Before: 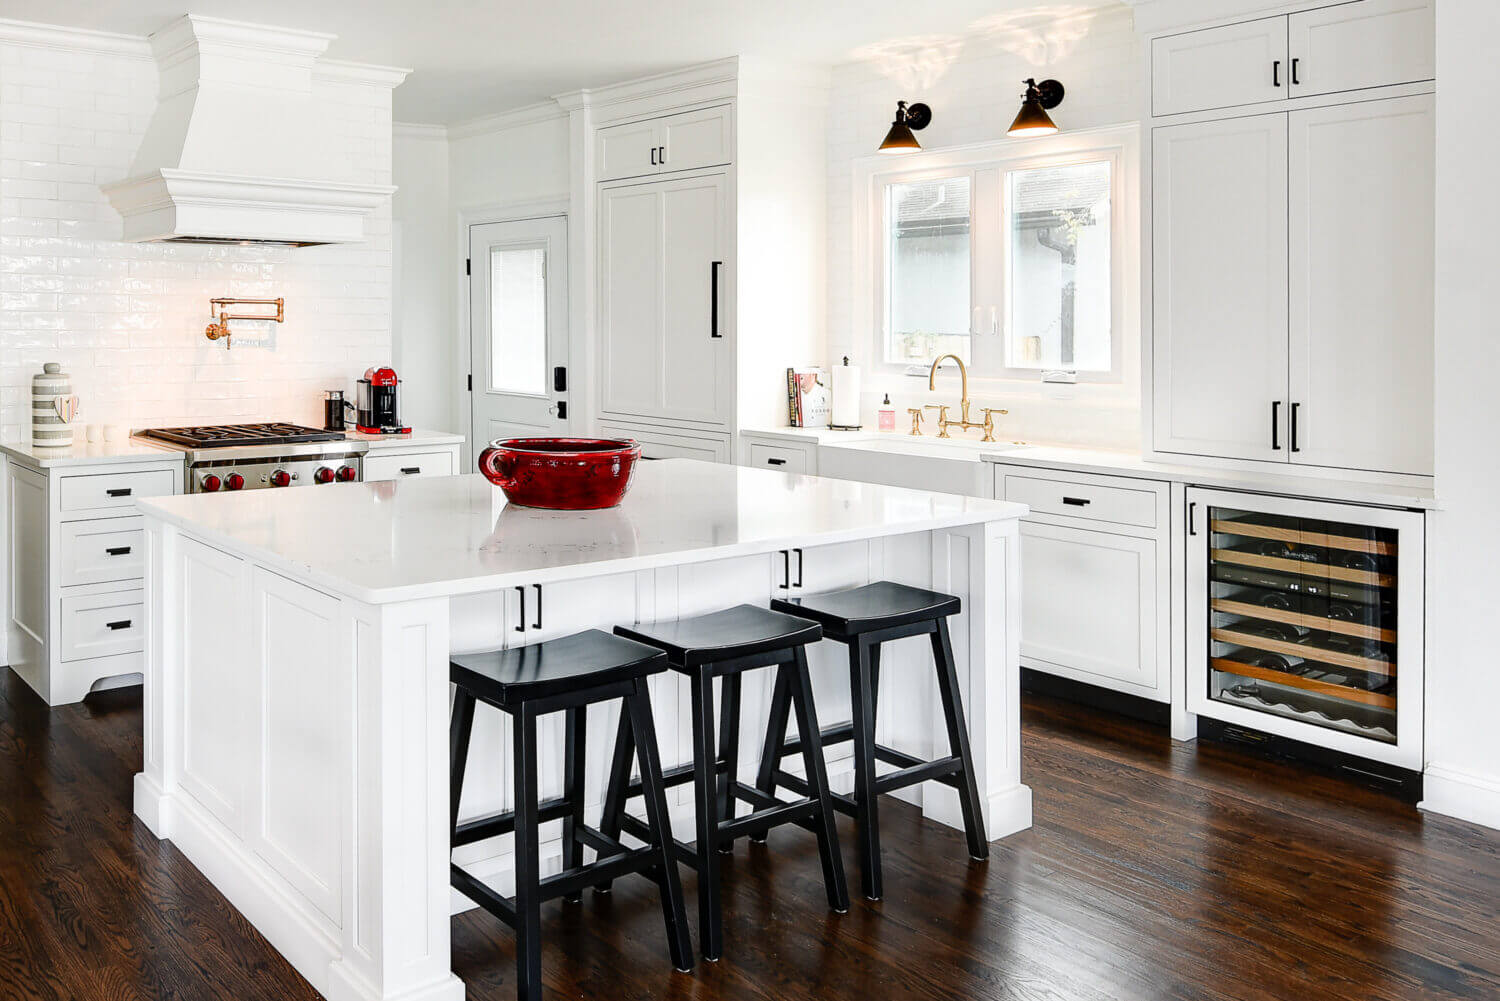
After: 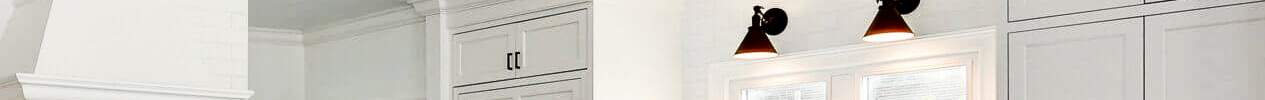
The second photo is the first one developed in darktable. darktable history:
crop and rotate: left 9.644%, top 9.491%, right 6.021%, bottom 80.509%
contrast brightness saturation: brightness -0.52
base curve: curves: ch0 [(0, 0) (0.666, 0.806) (1, 1)]
